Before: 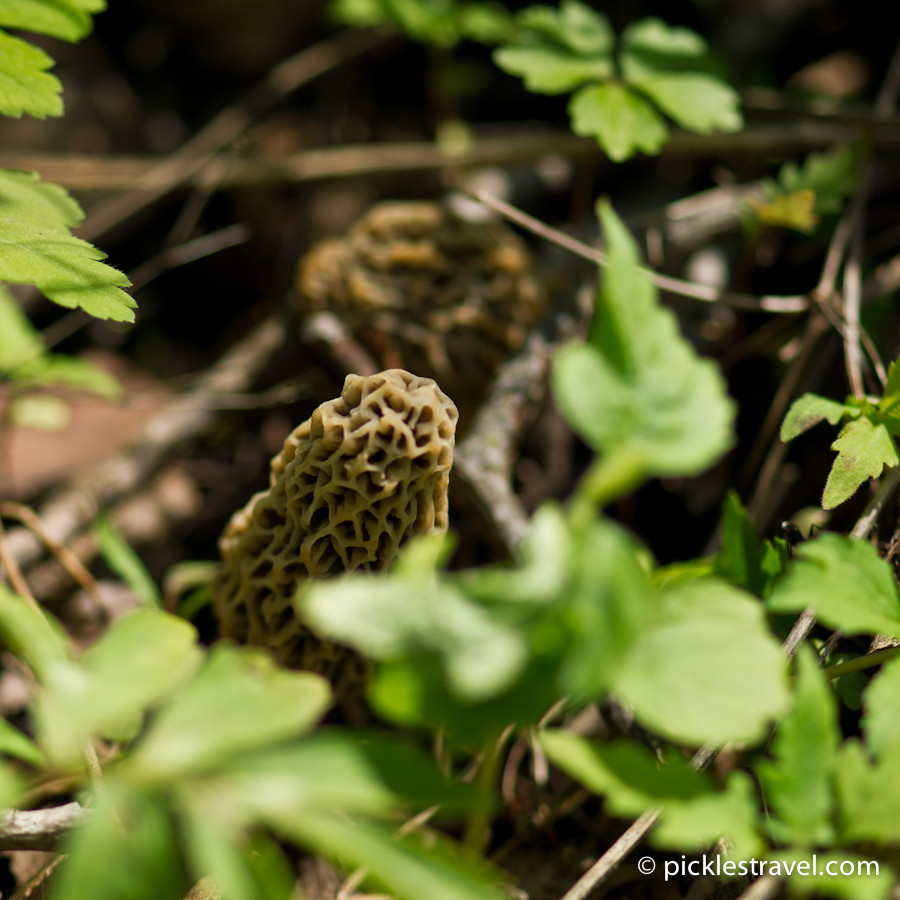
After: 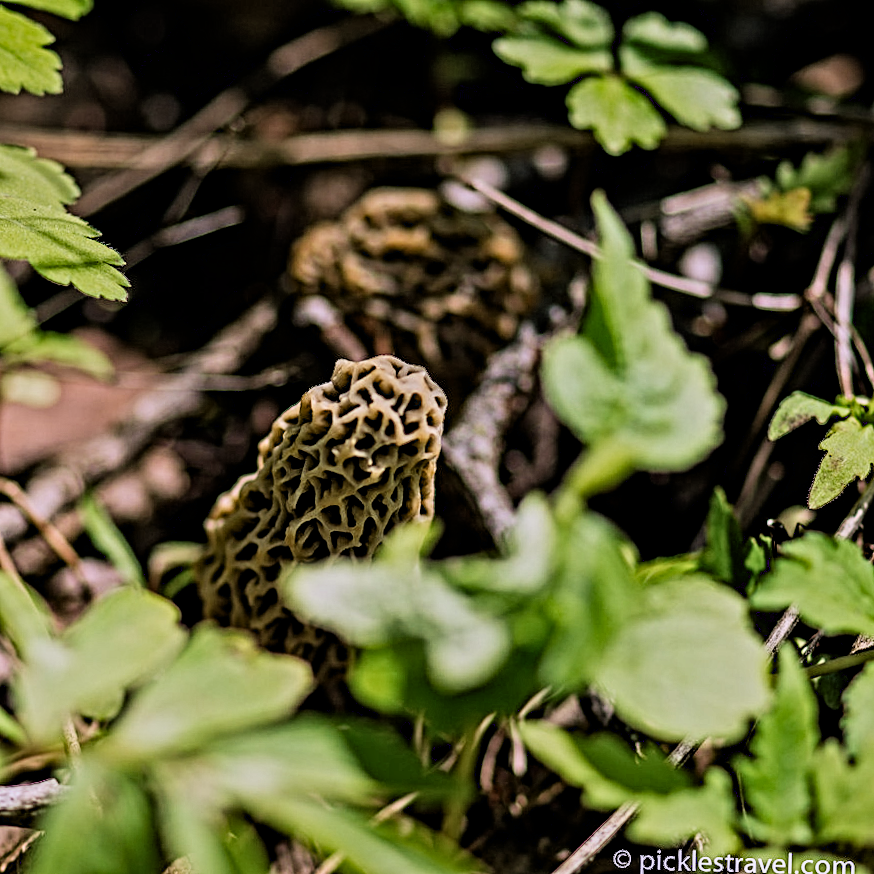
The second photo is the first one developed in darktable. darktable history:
filmic rgb: black relative exposure -7.65 EV, white relative exposure 4.56 EV, hardness 3.61, color science v6 (2022)
white balance: red 1.042, blue 1.17
contrast equalizer: octaves 7, y [[0.406, 0.494, 0.589, 0.753, 0.877, 0.999], [0.5 ×6], [0.5 ×6], [0 ×6], [0 ×6]]
crop and rotate: angle -1.69°
